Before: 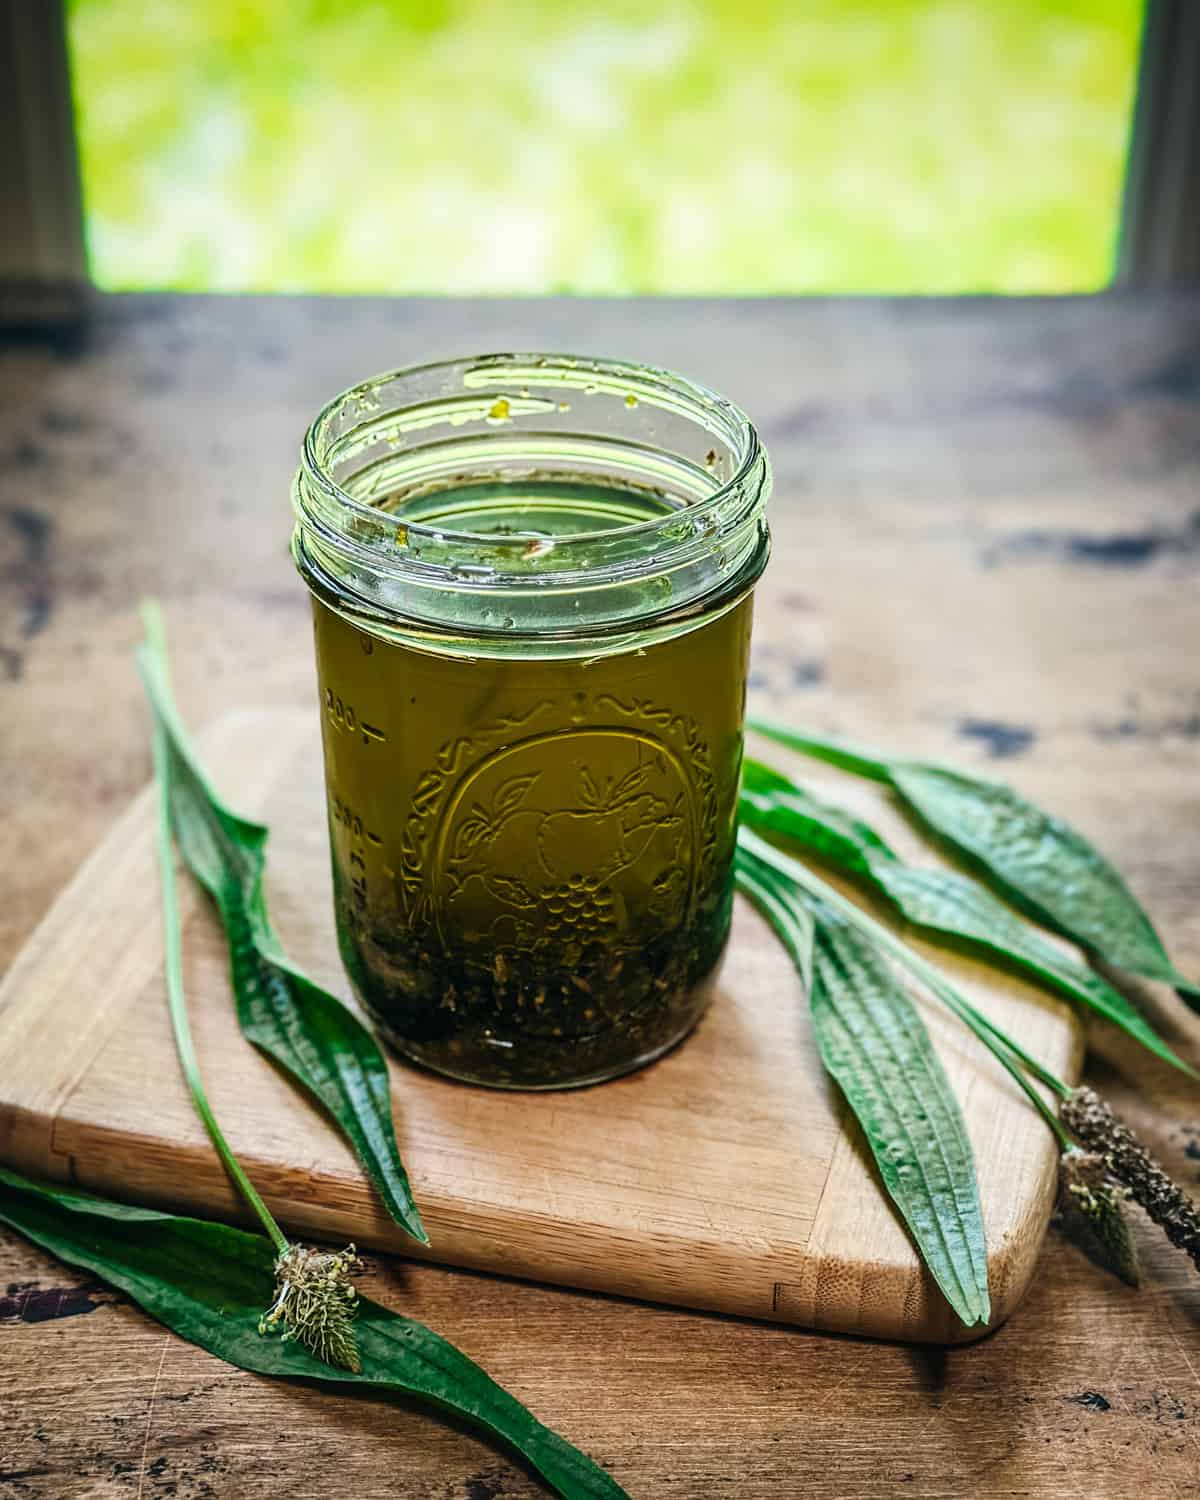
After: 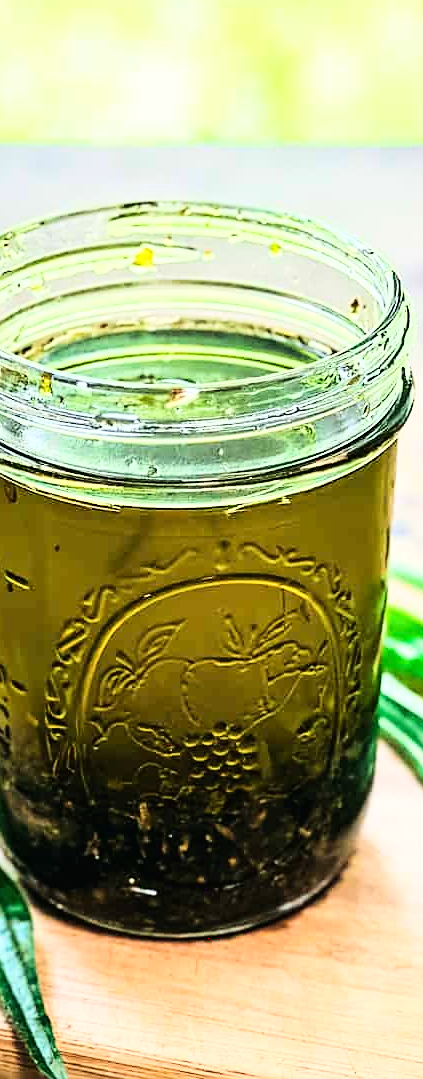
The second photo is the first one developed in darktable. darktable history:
sharpen: radius 1.834, amount 0.412, threshold 1.183
crop and rotate: left 29.717%, top 10.198%, right 34.999%, bottom 17.865%
base curve: curves: ch0 [(0, 0.003) (0.001, 0.002) (0.006, 0.004) (0.02, 0.022) (0.048, 0.086) (0.094, 0.234) (0.162, 0.431) (0.258, 0.629) (0.385, 0.8) (0.548, 0.918) (0.751, 0.988) (1, 1)]
